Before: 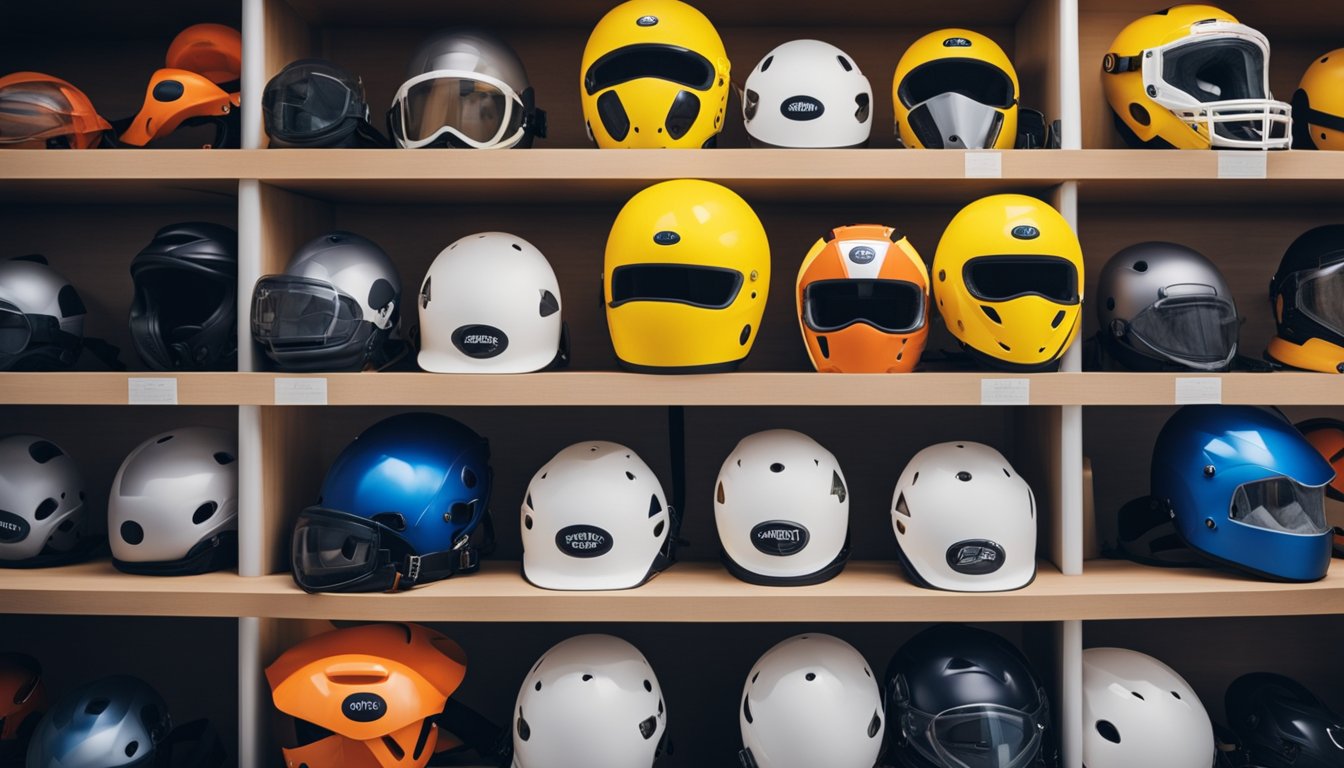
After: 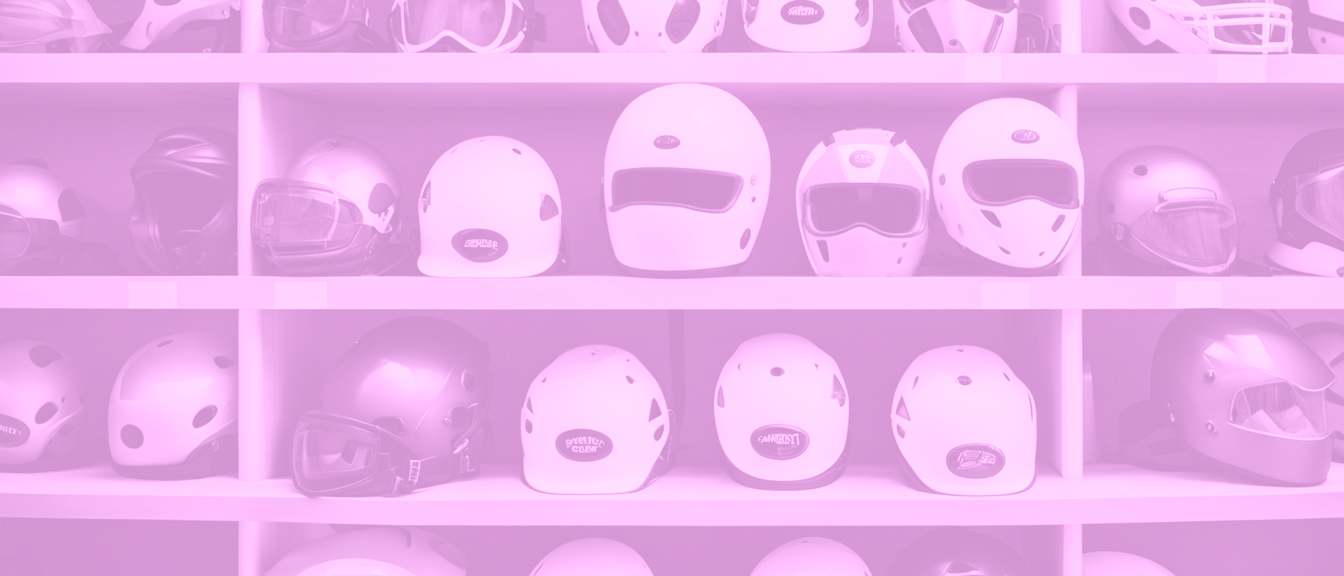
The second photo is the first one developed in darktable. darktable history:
crop and rotate: top 12.5%, bottom 12.5%
colorize: hue 331.2°, saturation 75%, source mix 30.28%, lightness 70.52%, version 1
